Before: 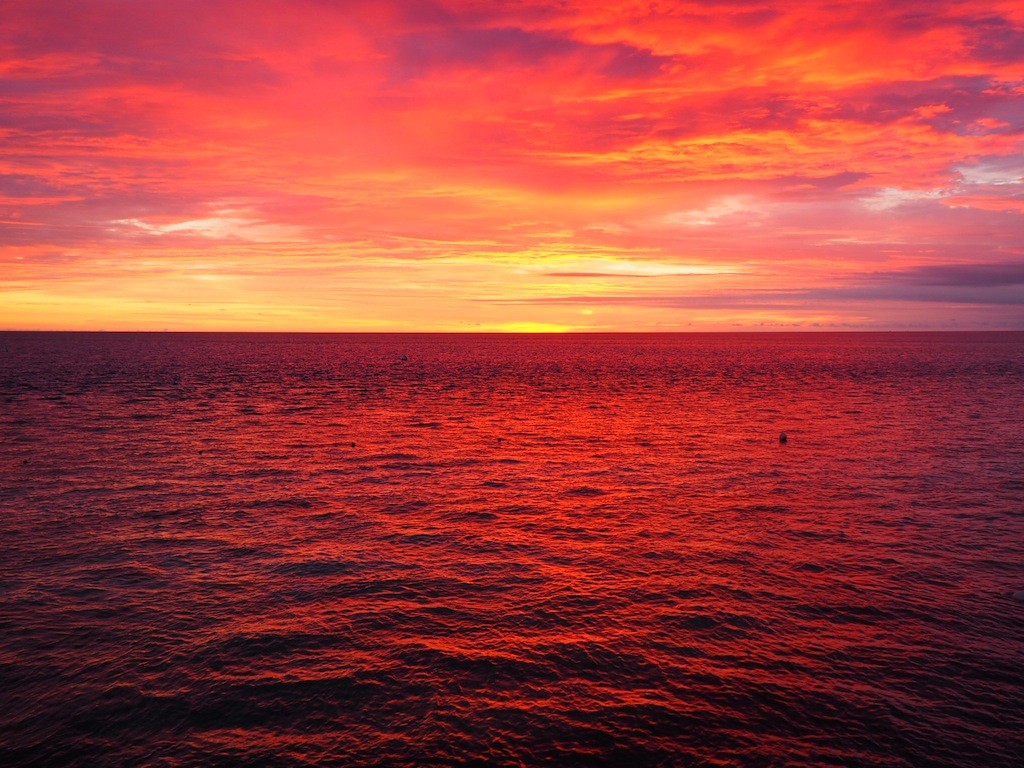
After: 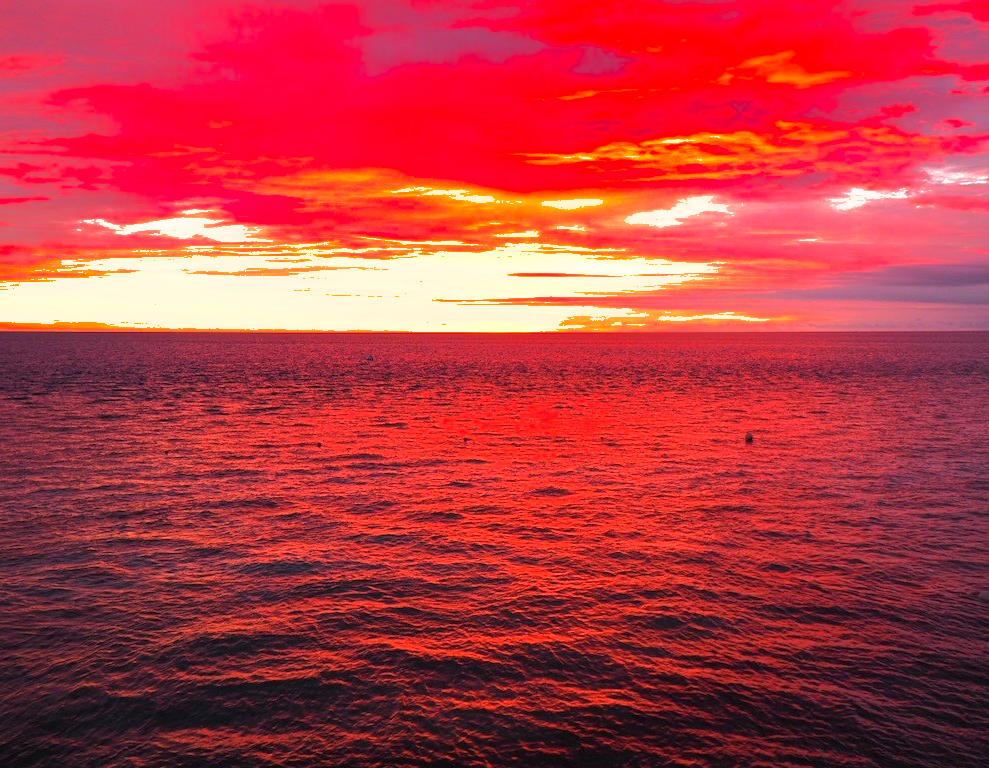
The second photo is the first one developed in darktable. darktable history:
exposure: black level correction 0, exposure 0.951 EV, compensate highlight preservation false
crop and rotate: left 3.403%
base curve: curves: ch0 [(0, 0) (0.74, 0.67) (1, 1)], preserve colors none
shadows and highlights: shadows 25.75, highlights -71.14
